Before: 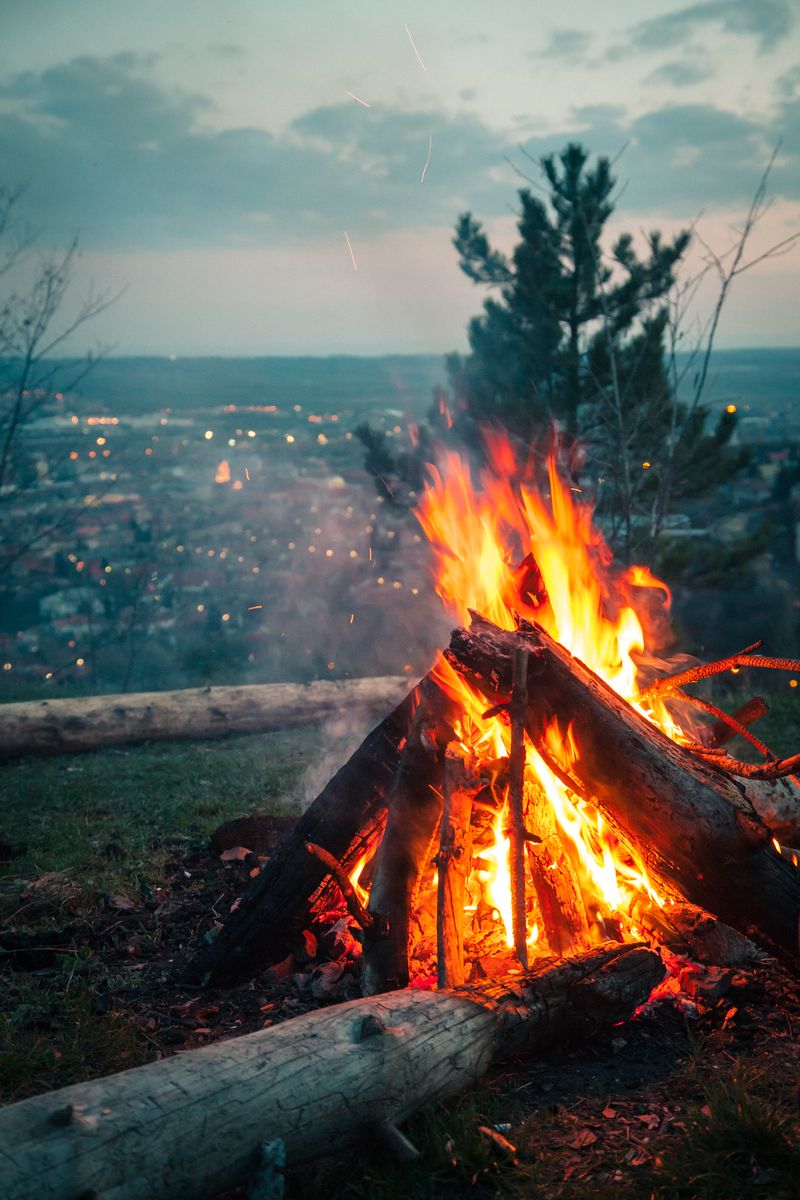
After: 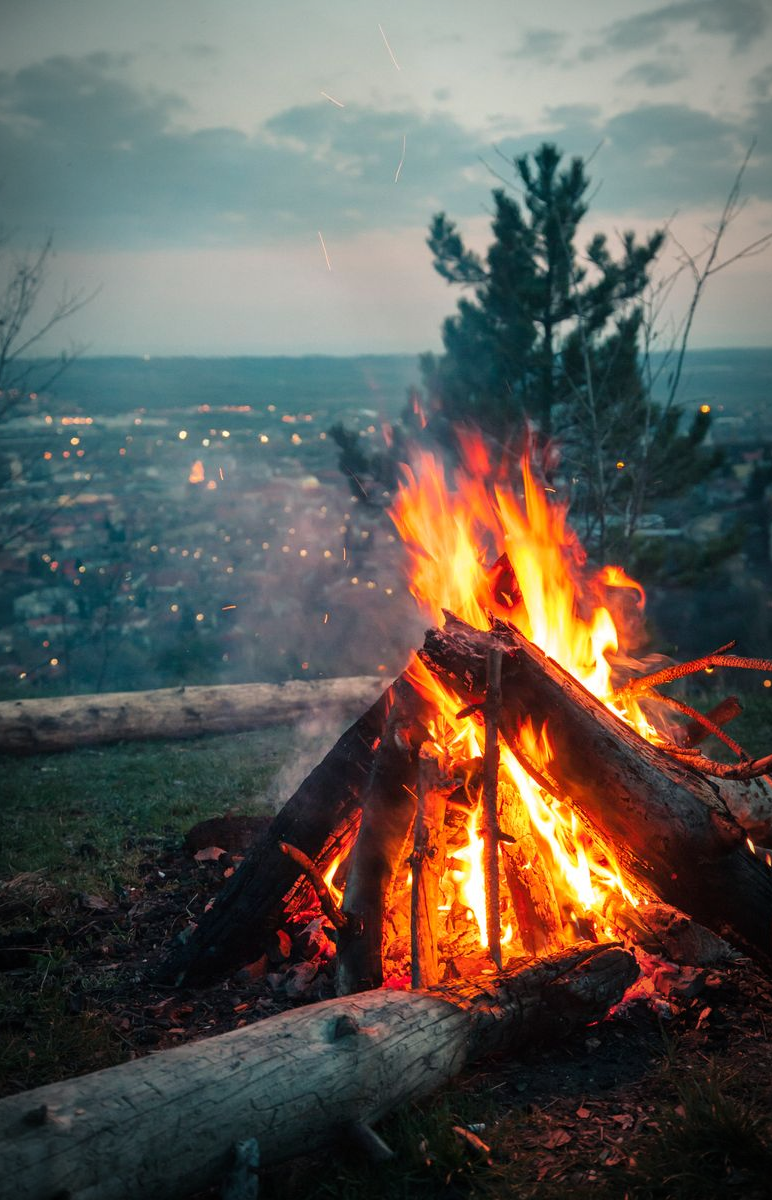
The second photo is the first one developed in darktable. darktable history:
crop and rotate: left 3.425%
vignetting: fall-off radius 70.16%, automatic ratio true
